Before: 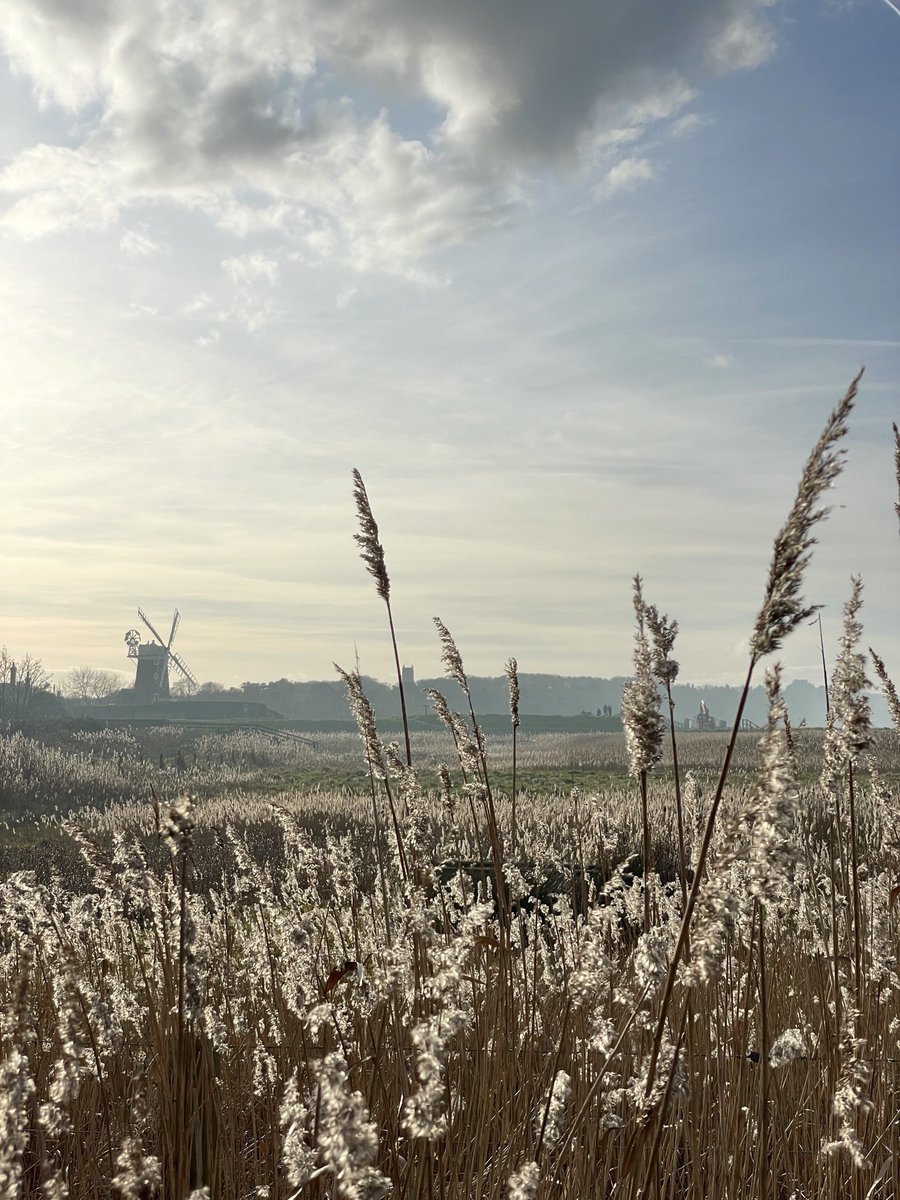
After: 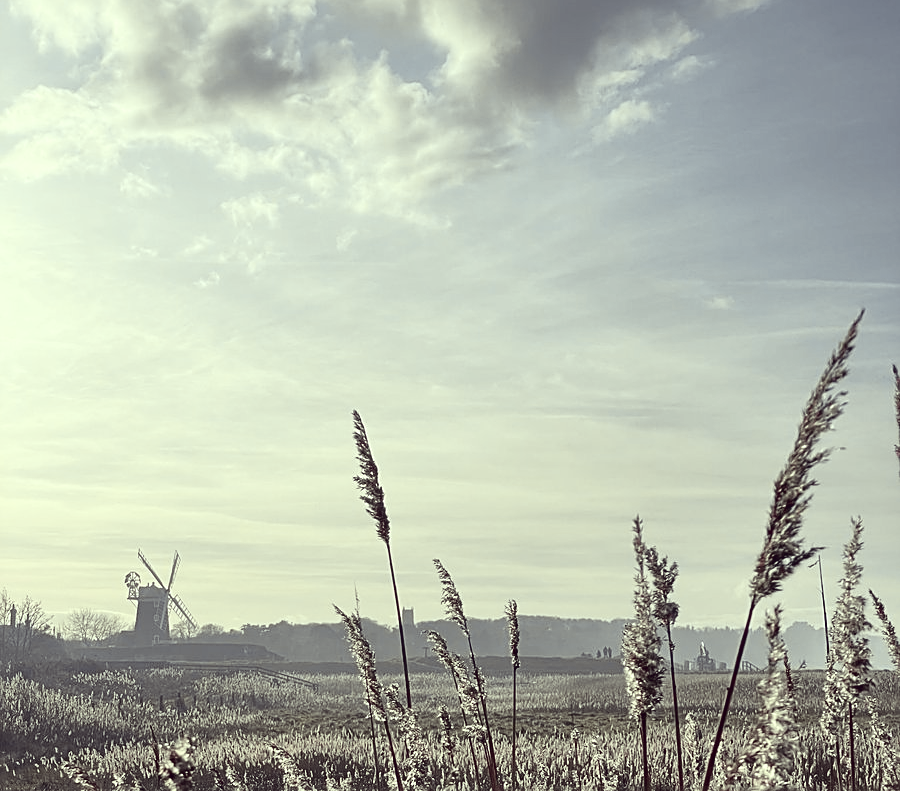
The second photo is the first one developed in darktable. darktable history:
local contrast: mode bilateral grid, contrast 19, coarseness 49, detail 129%, midtone range 0.2
color correction: highlights a* -20.53, highlights b* 20.28, shadows a* 19.72, shadows b* -21.08, saturation 0.417
crop and rotate: top 4.87%, bottom 29.19%
tone curve: curves: ch0 [(0, 0.036) (0.119, 0.115) (0.466, 0.498) (0.715, 0.767) (0.817, 0.865) (1, 0.998)]; ch1 [(0, 0) (0.377, 0.424) (0.442, 0.491) (0.487, 0.498) (0.514, 0.512) (0.536, 0.577) (0.66, 0.724) (1, 1)]; ch2 [(0, 0) (0.38, 0.405) (0.463, 0.443) (0.492, 0.486) (0.526, 0.541) (0.578, 0.598) (1, 1)], color space Lab, independent channels, preserve colors none
sharpen: on, module defaults
